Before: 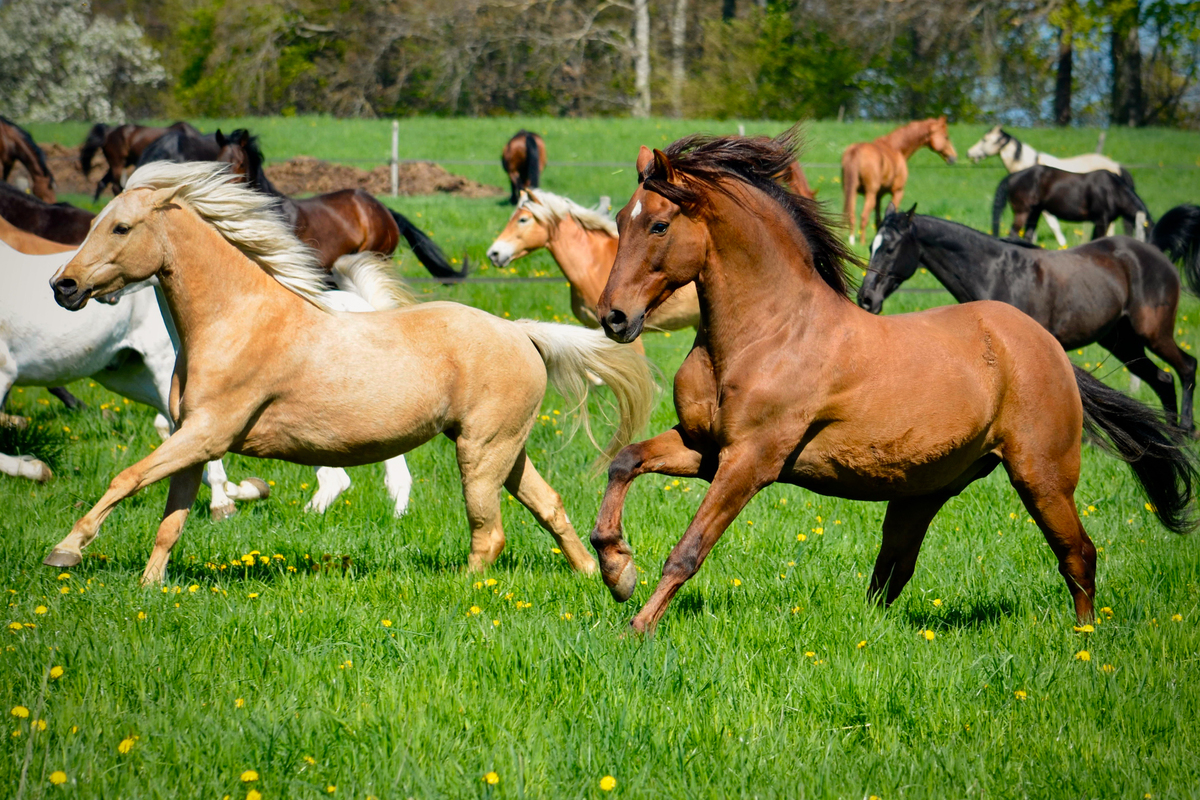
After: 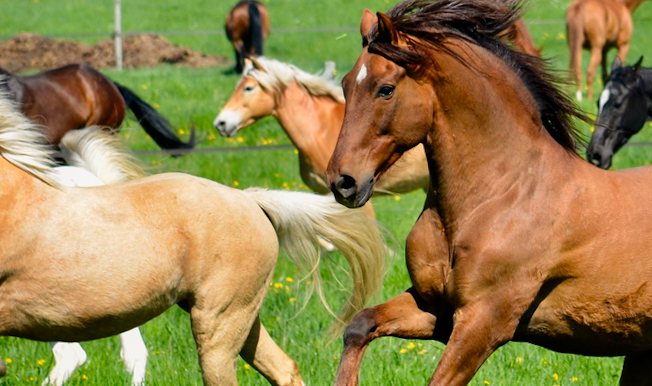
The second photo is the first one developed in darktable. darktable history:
rotate and perspective: rotation -2.12°, lens shift (vertical) 0.009, lens shift (horizontal) -0.008, automatic cropping original format, crop left 0.036, crop right 0.964, crop top 0.05, crop bottom 0.959
crop: left 20.932%, top 15.471%, right 21.848%, bottom 34.081%
